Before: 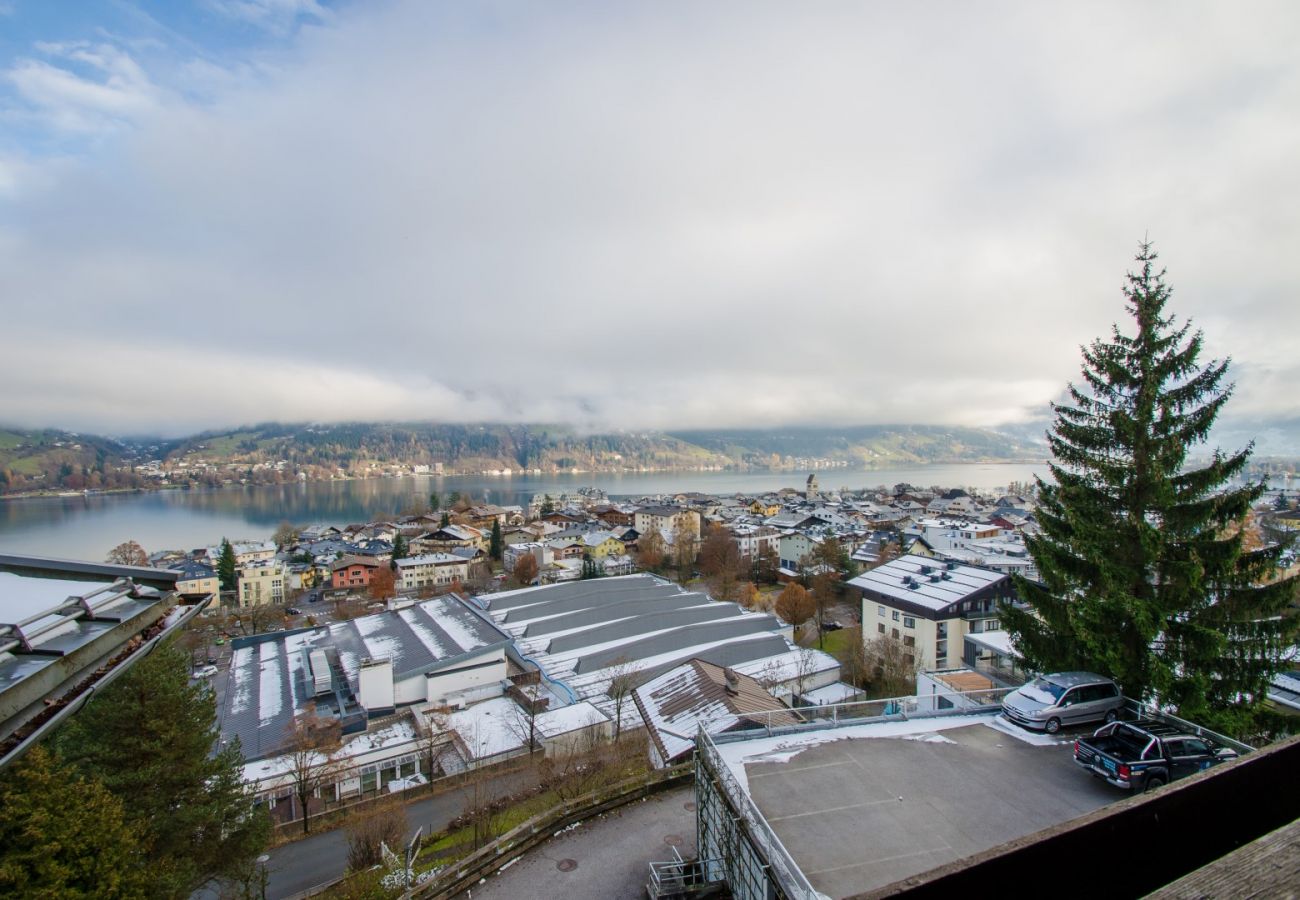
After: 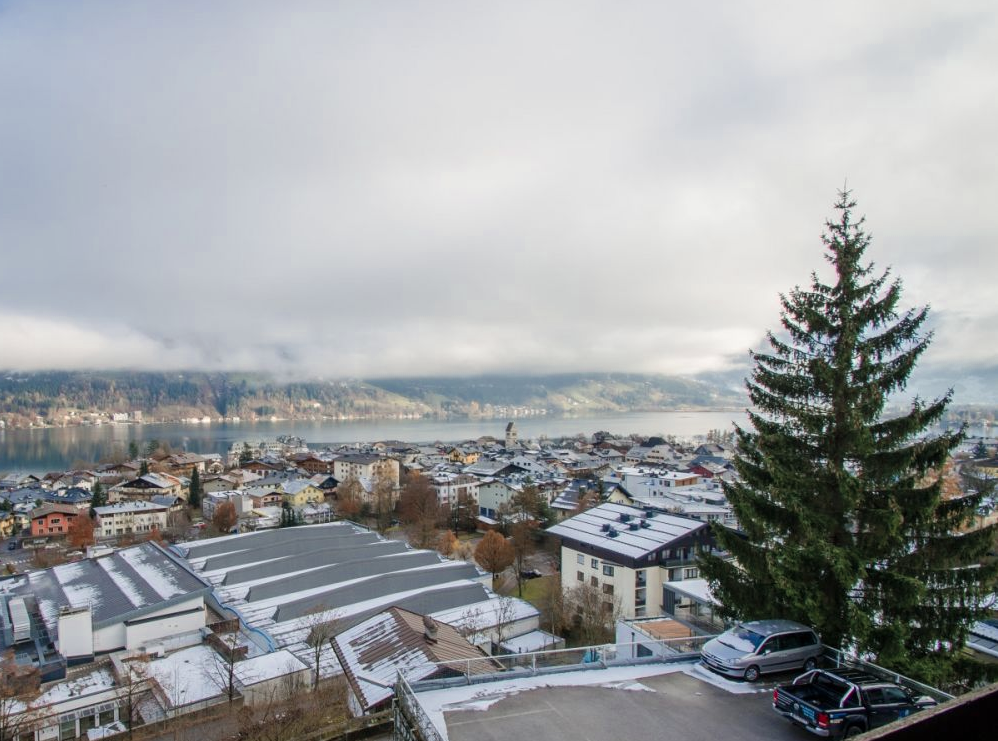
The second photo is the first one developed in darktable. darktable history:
crop: left 23.202%, top 5.815%, bottom 11.851%
color zones: curves: ch0 [(0, 0.473) (0.001, 0.473) (0.226, 0.548) (0.4, 0.589) (0.525, 0.54) (0.728, 0.403) (0.999, 0.473) (1, 0.473)]; ch1 [(0, 0.619) (0.001, 0.619) (0.234, 0.388) (0.4, 0.372) (0.528, 0.422) (0.732, 0.53) (0.999, 0.619) (1, 0.619)]; ch2 [(0, 0.547) (0.001, 0.547) (0.226, 0.45) (0.4, 0.525) (0.525, 0.585) (0.8, 0.511) (0.999, 0.547) (1, 0.547)]
